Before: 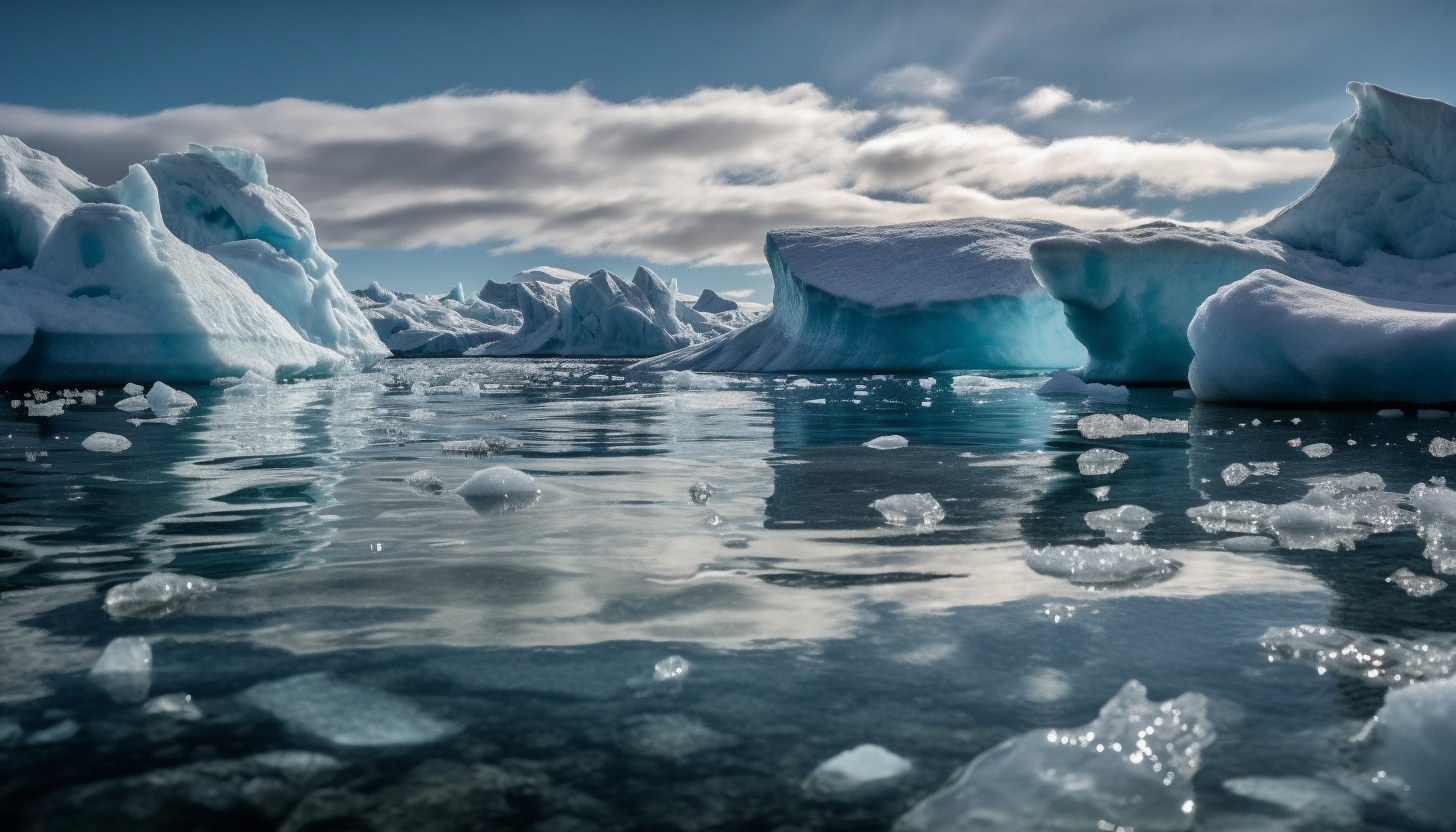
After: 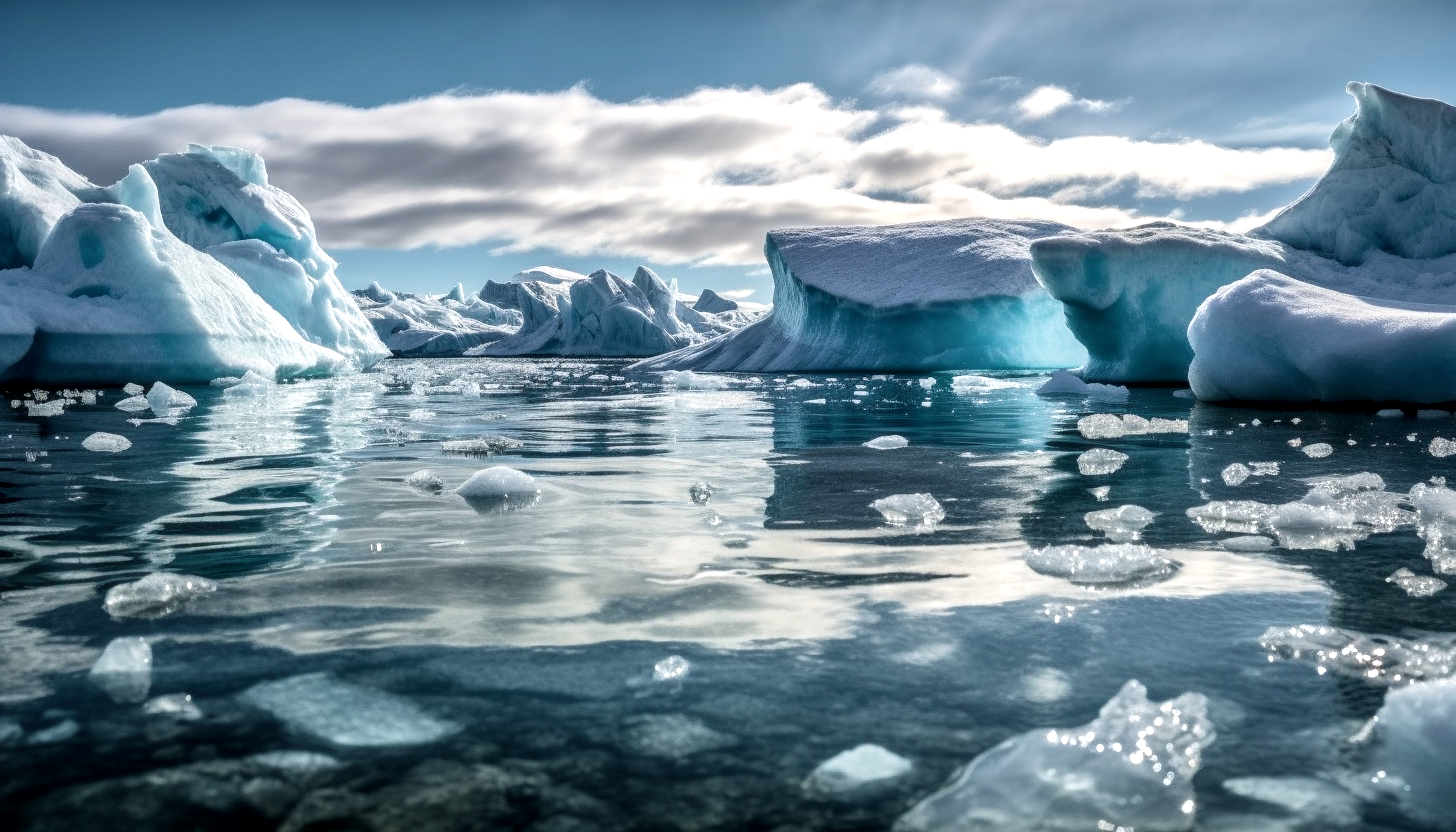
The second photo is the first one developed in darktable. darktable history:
color balance rgb: power › hue 310.1°, linear chroma grading › global chroma 3.099%, perceptual saturation grading › global saturation -26.939%, perceptual brilliance grading › global brilliance 9.679%, perceptual brilliance grading › shadows 15.415%
contrast brightness saturation: contrast 0.153, brightness 0.047
local contrast: detail 130%
velvia: on, module defaults
